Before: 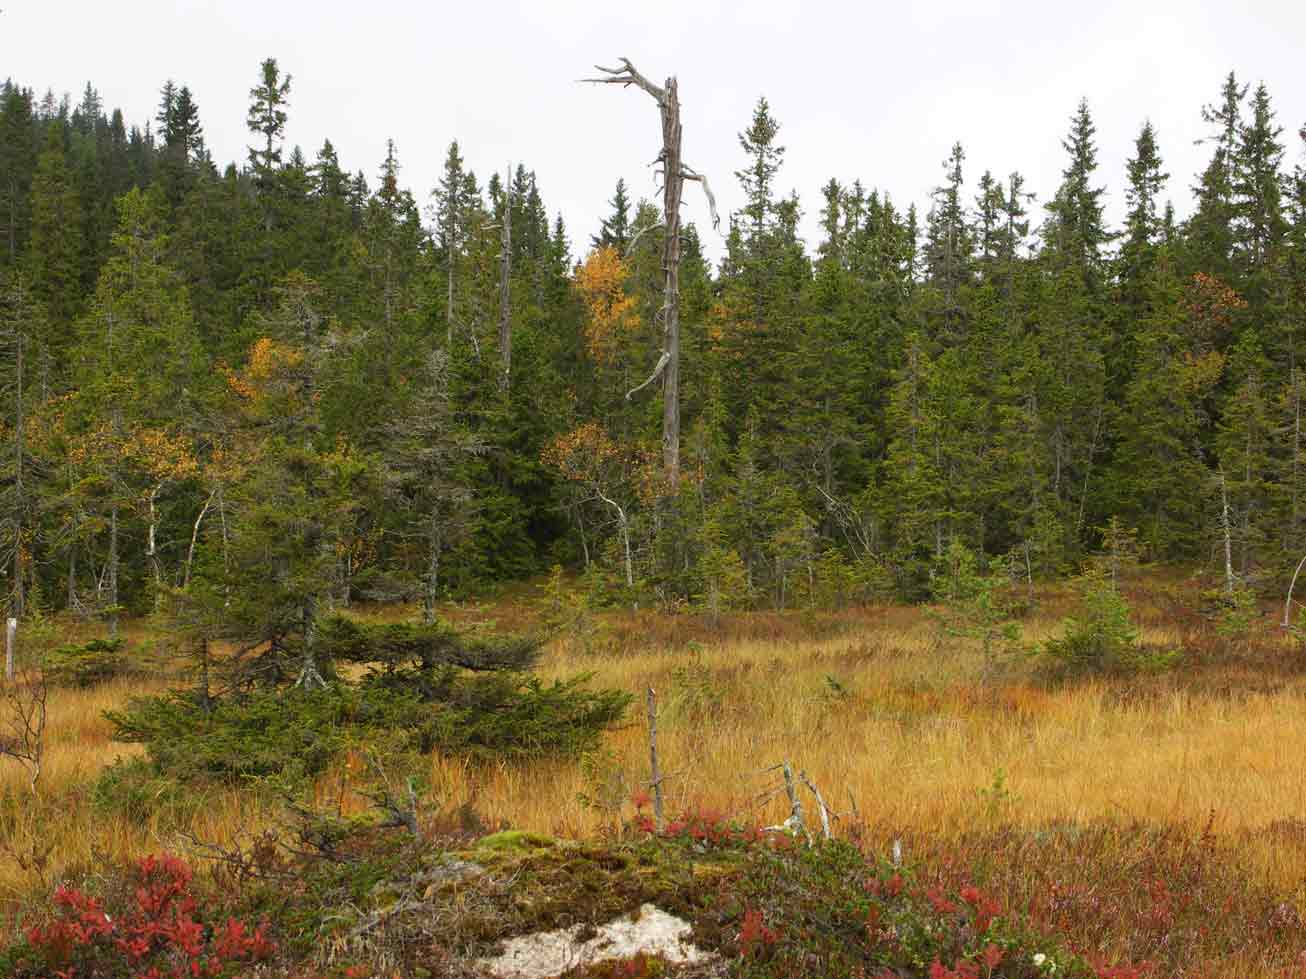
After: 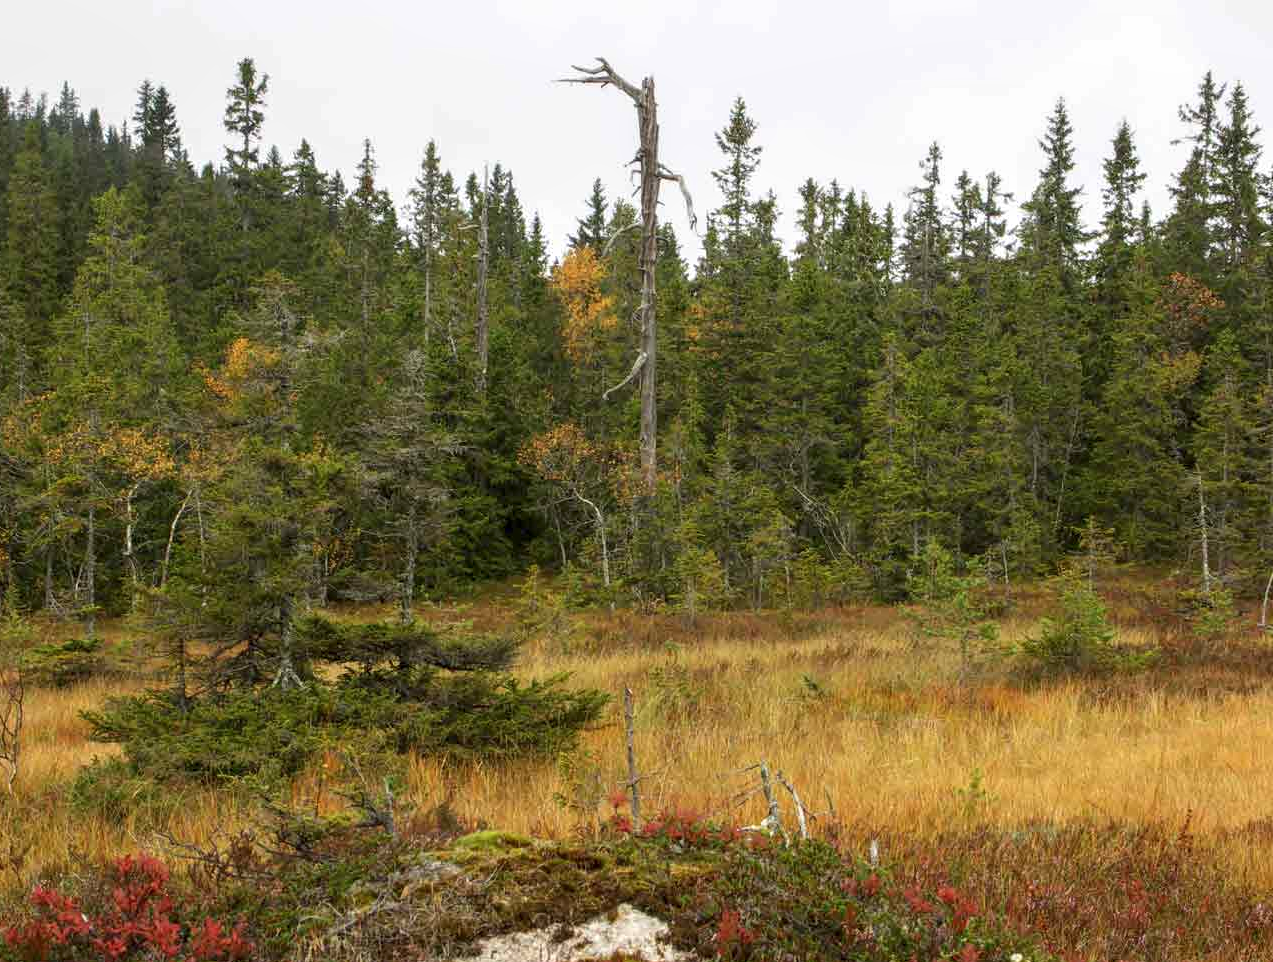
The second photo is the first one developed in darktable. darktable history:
crop and rotate: left 1.762%, right 0.727%, bottom 1.685%
local contrast: on, module defaults
